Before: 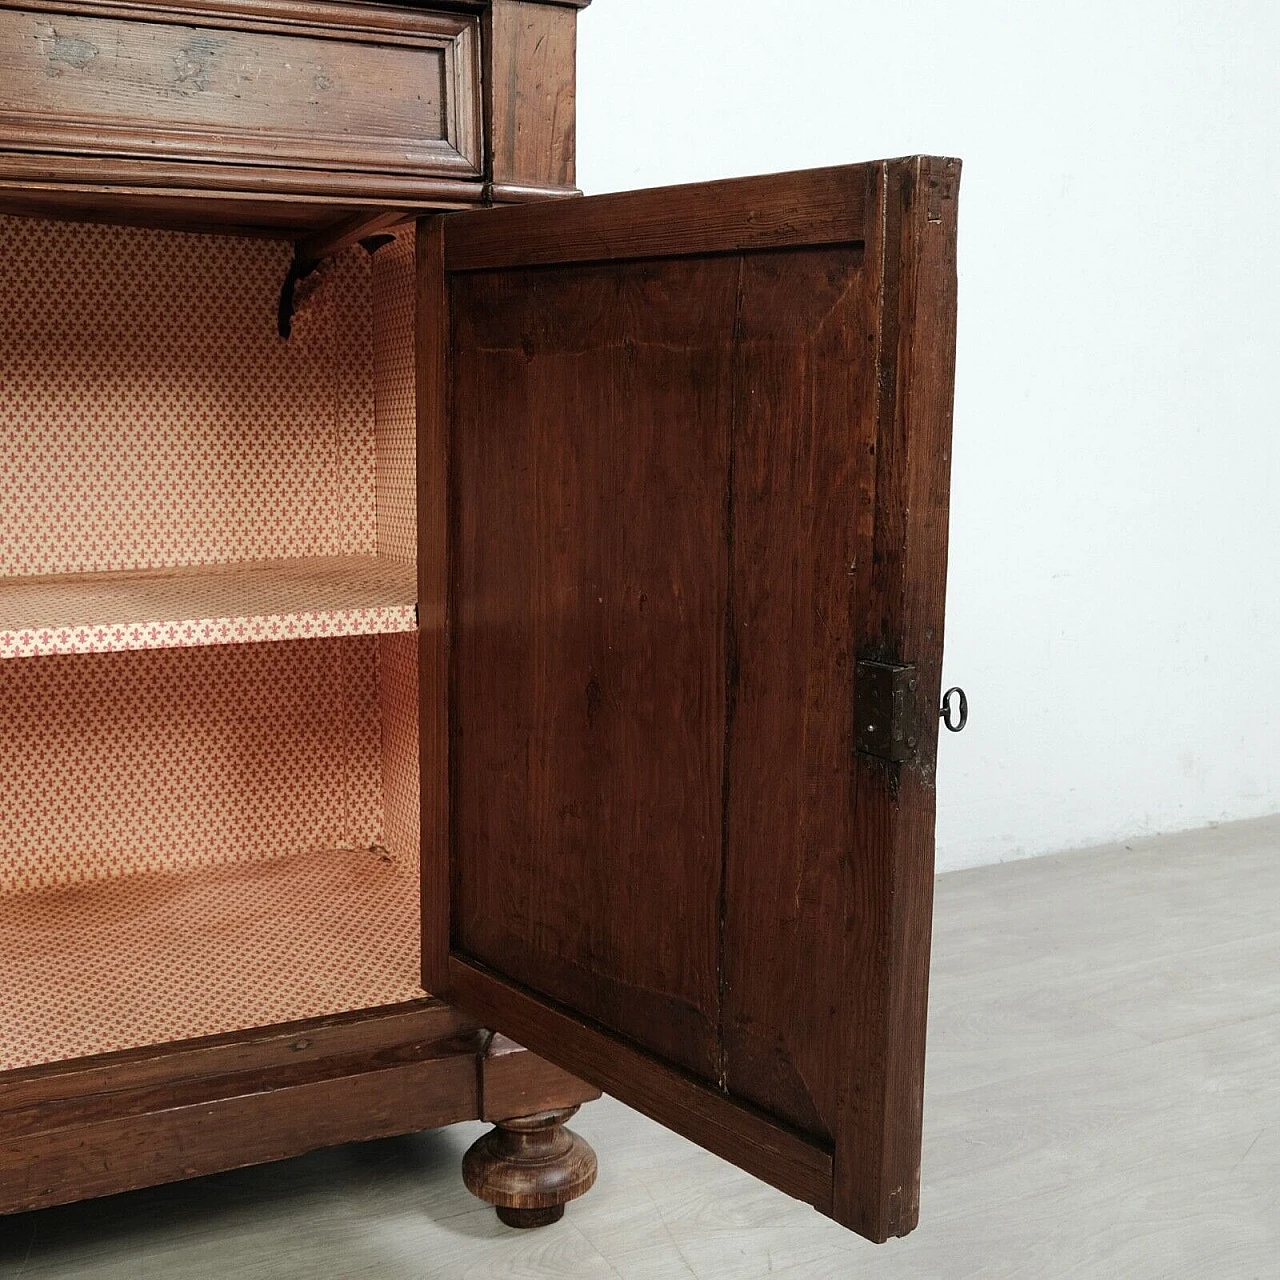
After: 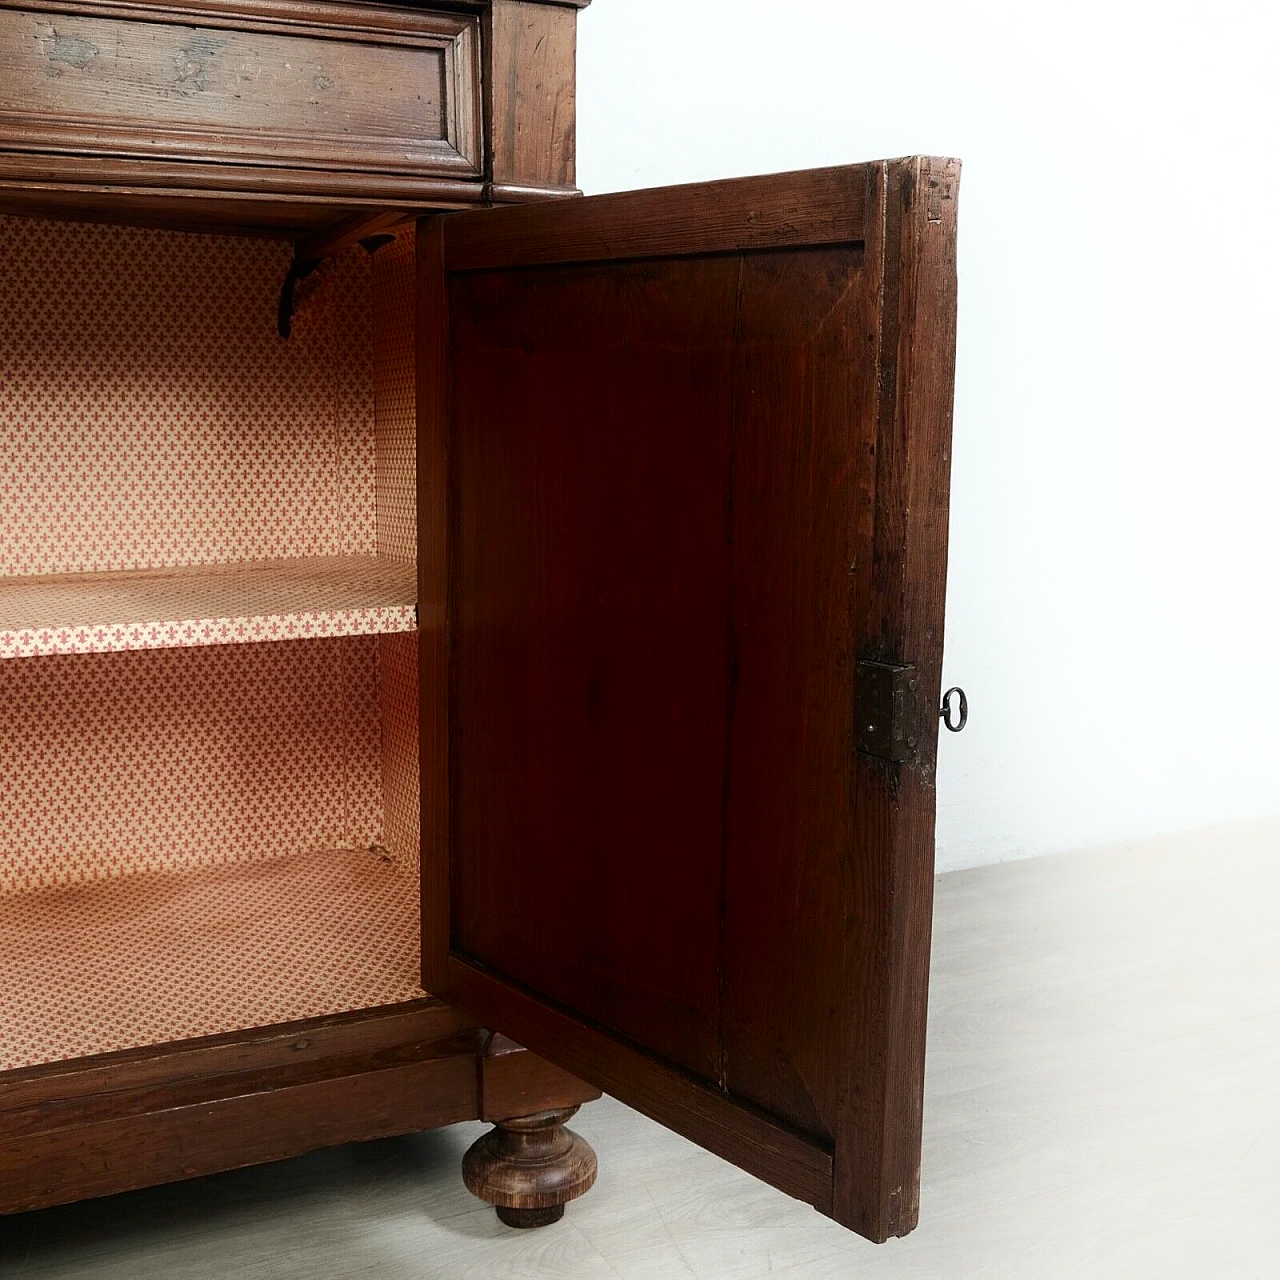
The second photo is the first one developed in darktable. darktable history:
shadows and highlights: shadows -89.13, highlights 89.35, soften with gaussian
